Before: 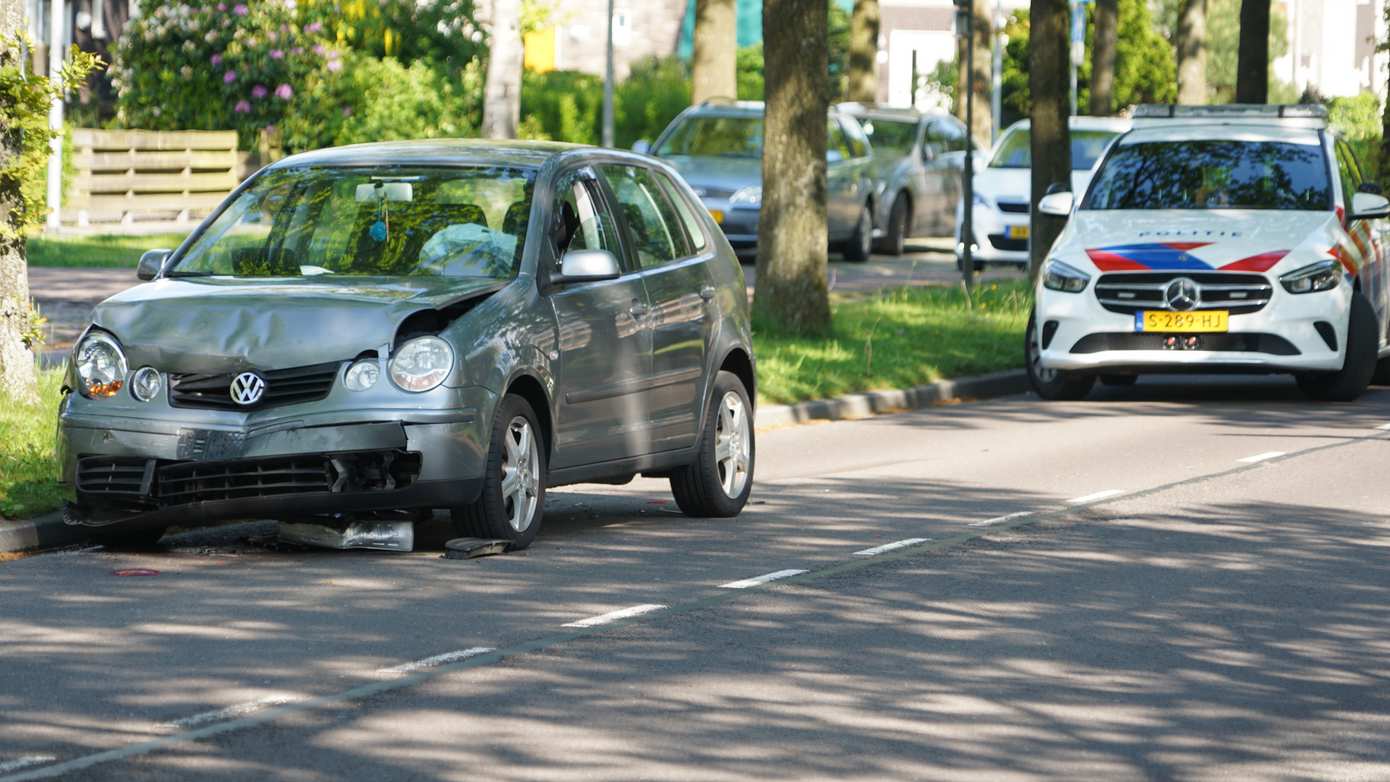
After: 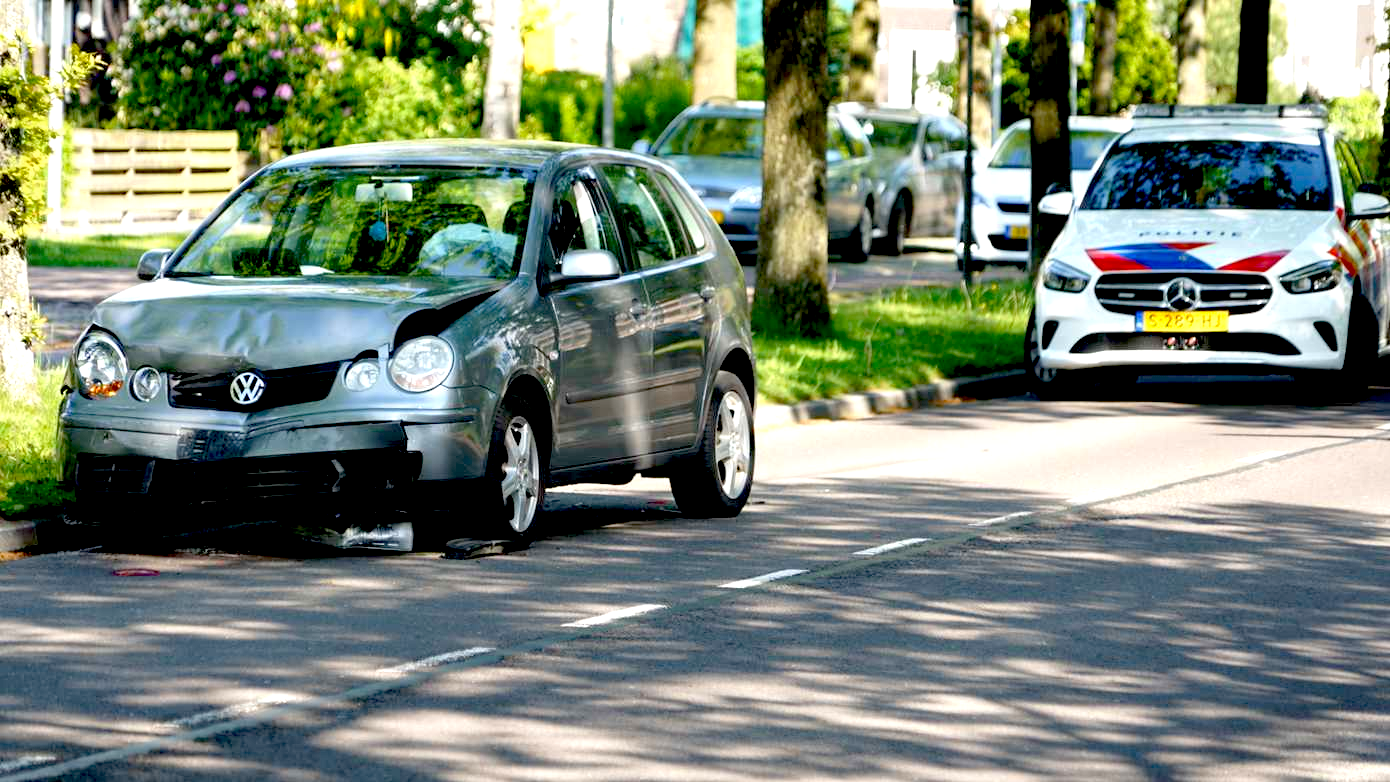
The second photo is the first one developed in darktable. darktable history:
exposure: black level correction 0.041, exposure 0.5 EV, compensate highlight preservation false
